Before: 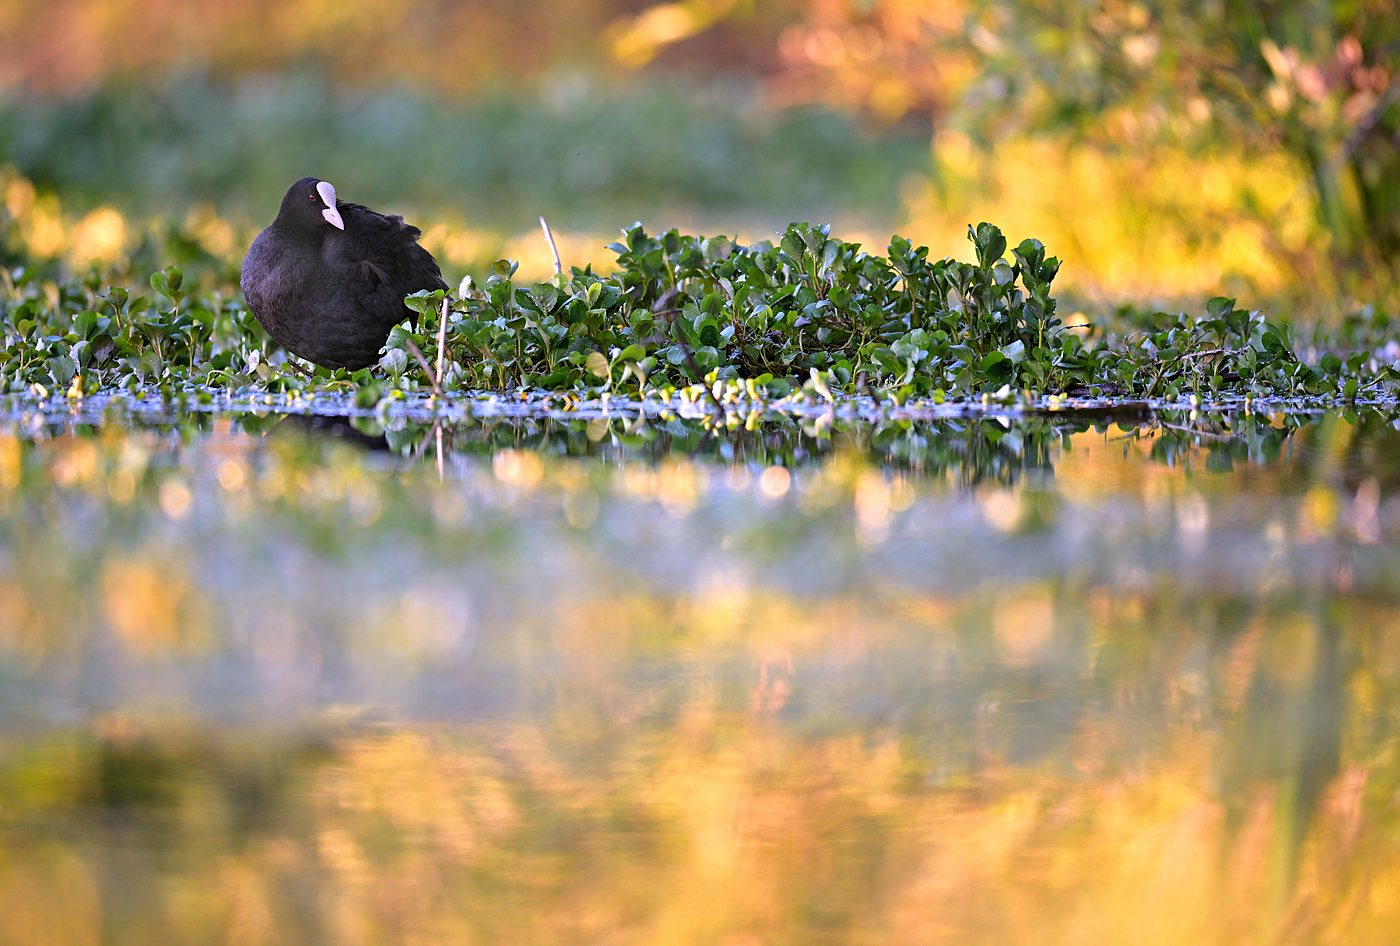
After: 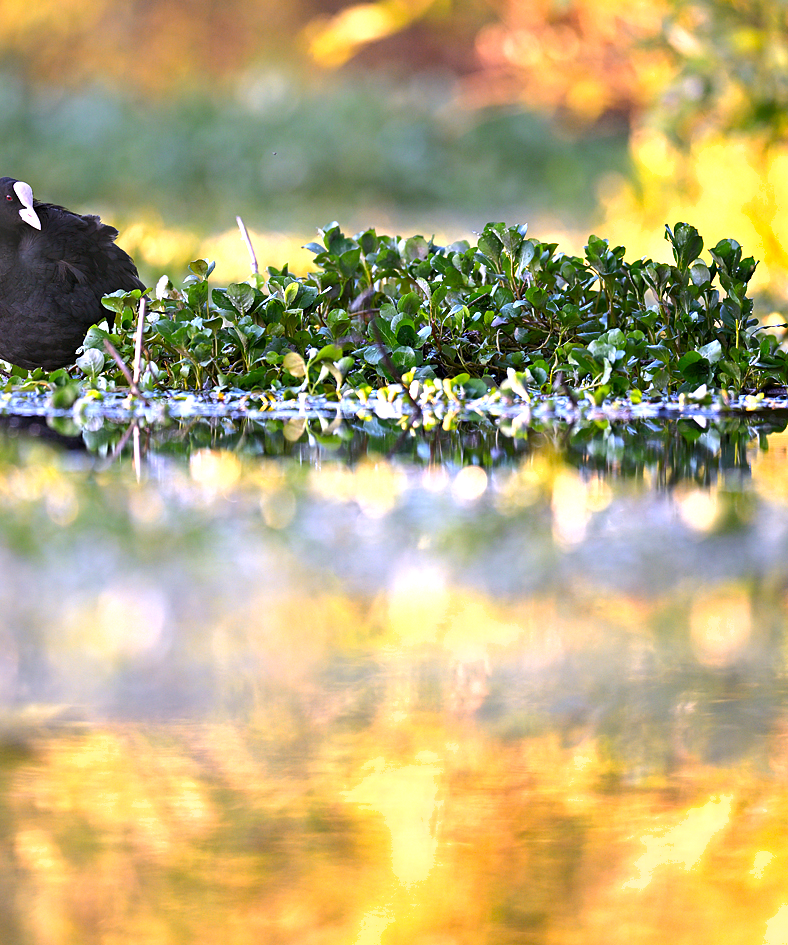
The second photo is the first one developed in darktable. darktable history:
exposure: exposure 0.735 EV, compensate highlight preservation false
crop: left 21.645%, right 22.035%, bottom 0.004%
shadows and highlights: radius 336.38, shadows 28.14, soften with gaussian
